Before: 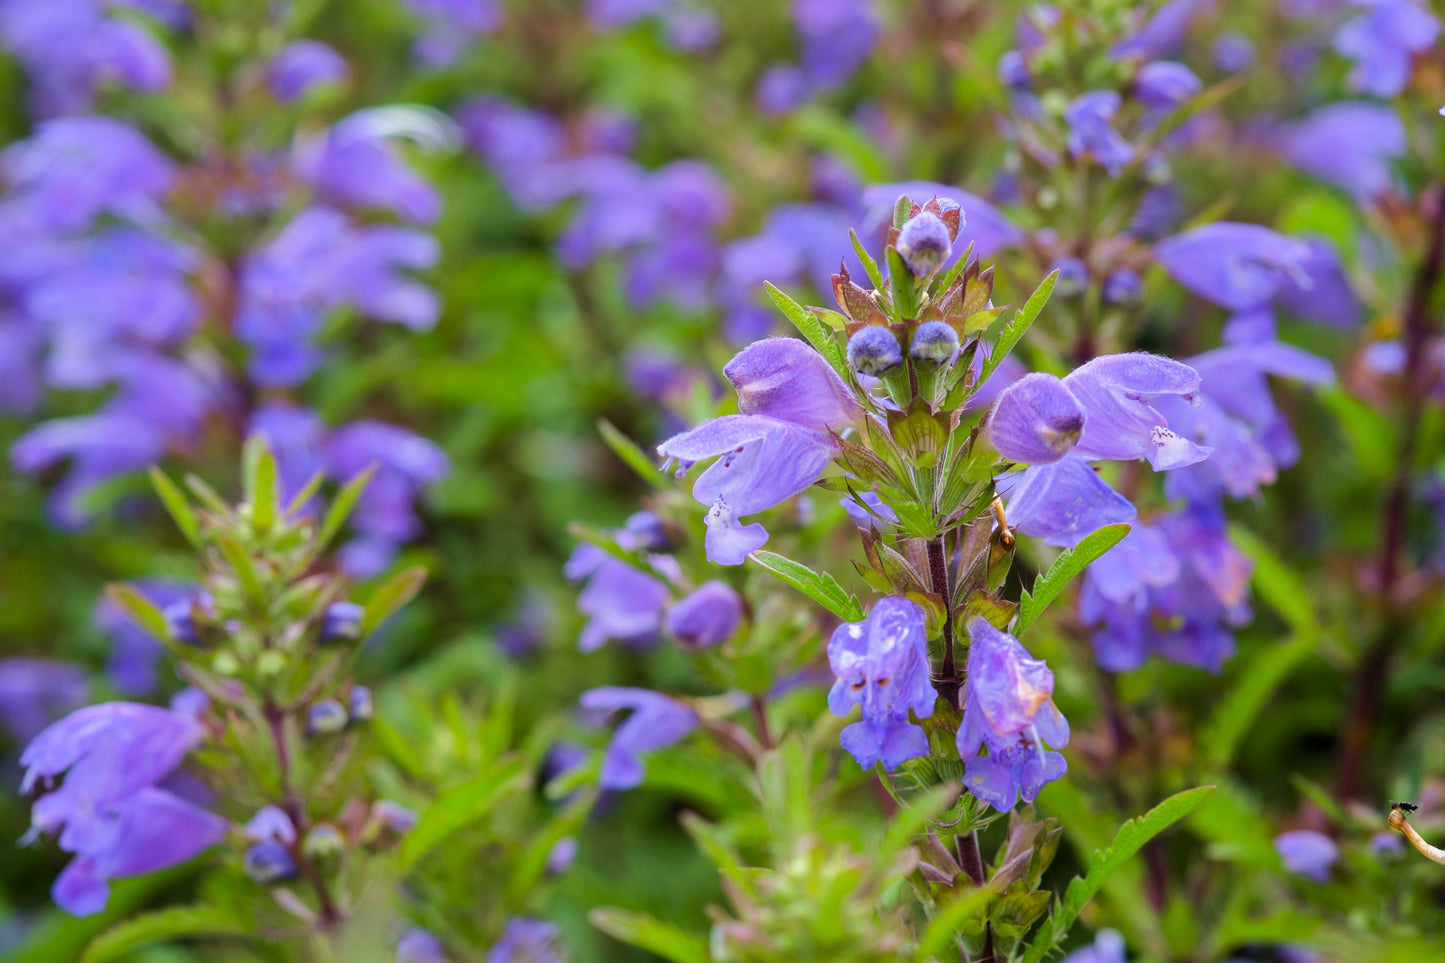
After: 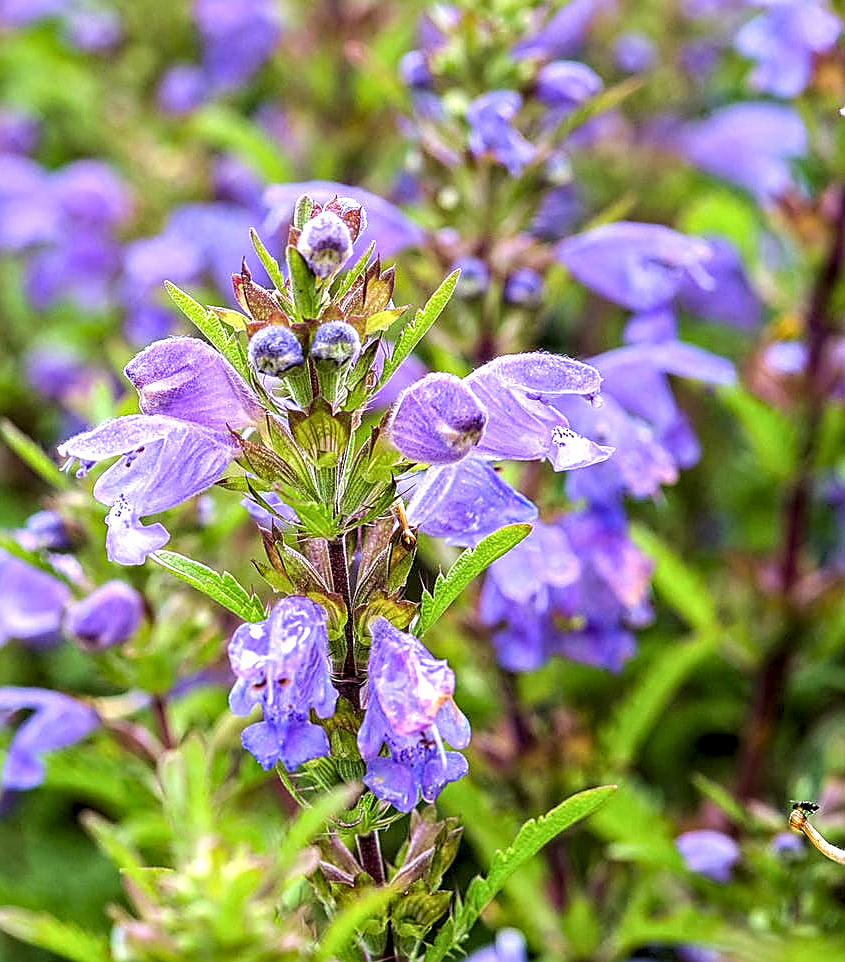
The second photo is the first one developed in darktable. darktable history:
crop: left 41.464%
local contrast: detail 130%
exposure: exposure 0.638 EV, compensate exposure bias true, compensate highlight preservation false
sharpen: radius 1.385, amount 1.245, threshold 0.666
contrast equalizer: y [[0.502, 0.517, 0.543, 0.576, 0.611, 0.631], [0.5 ×6], [0.5 ×6], [0 ×6], [0 ×6]]
